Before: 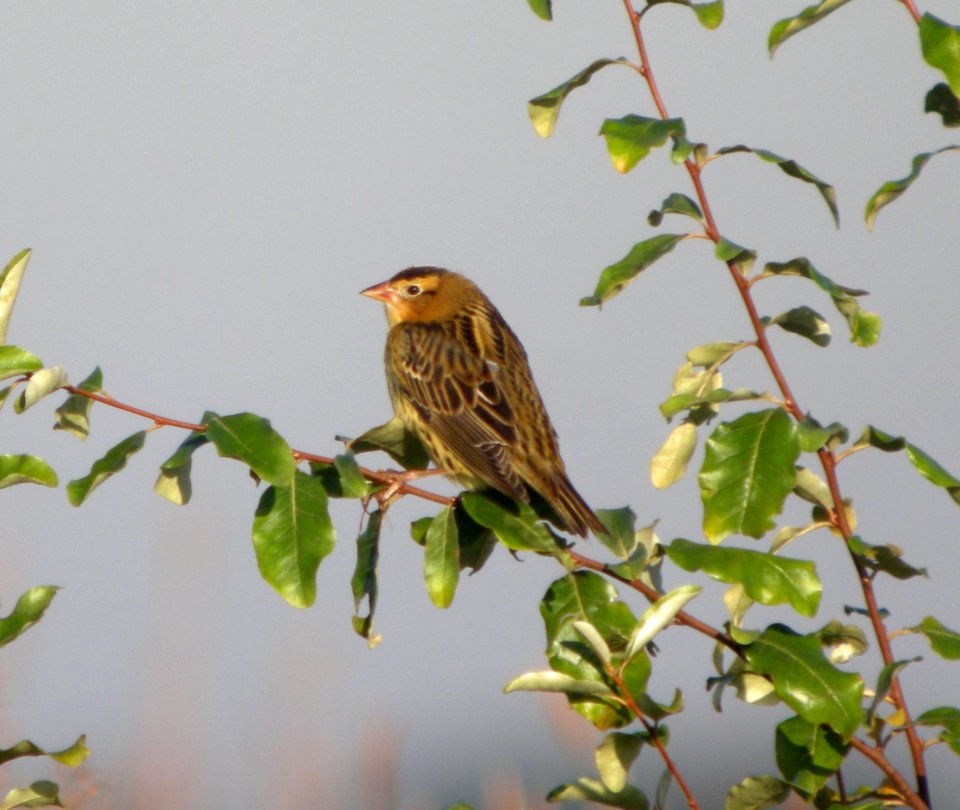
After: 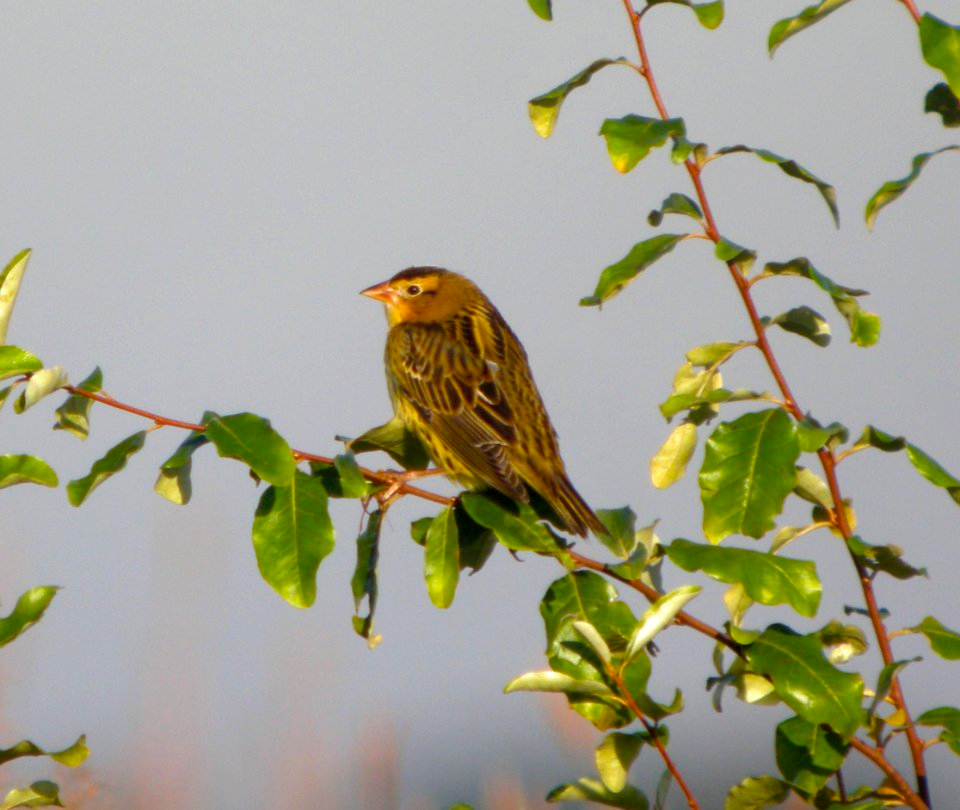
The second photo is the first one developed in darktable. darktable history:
shadows and highlights: radius 126.8, shadows 21.06, highlights -22.99, low approximation 0.01
color balance rgb: perceptual saturation grading › global saturation 30.926%
